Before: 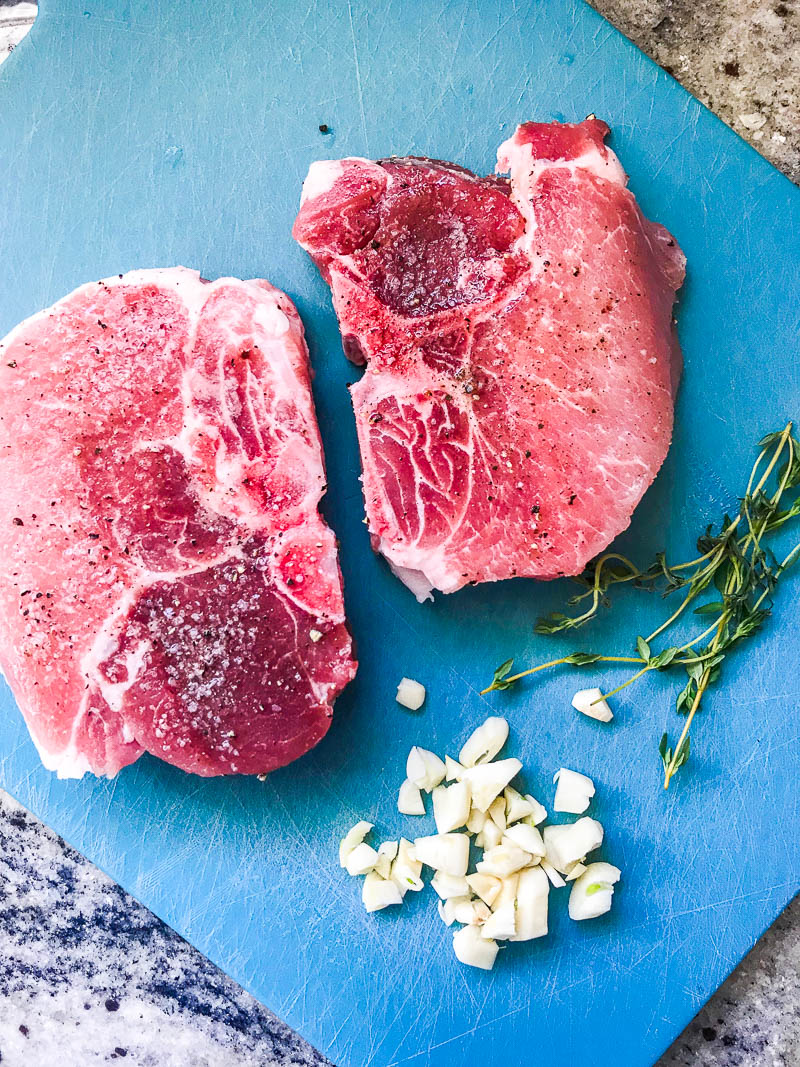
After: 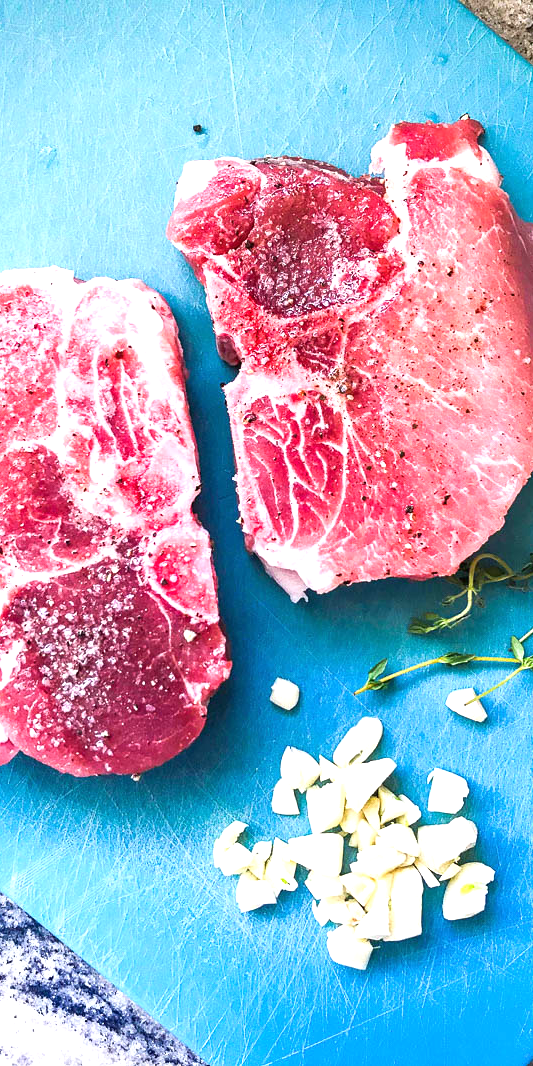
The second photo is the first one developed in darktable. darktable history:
exposure: black level correction 0, exposure 0.7 EV, compensate exposure bias true, compensate highlight preservation false
crop and rotate: left 15.754%, right 17.579%
